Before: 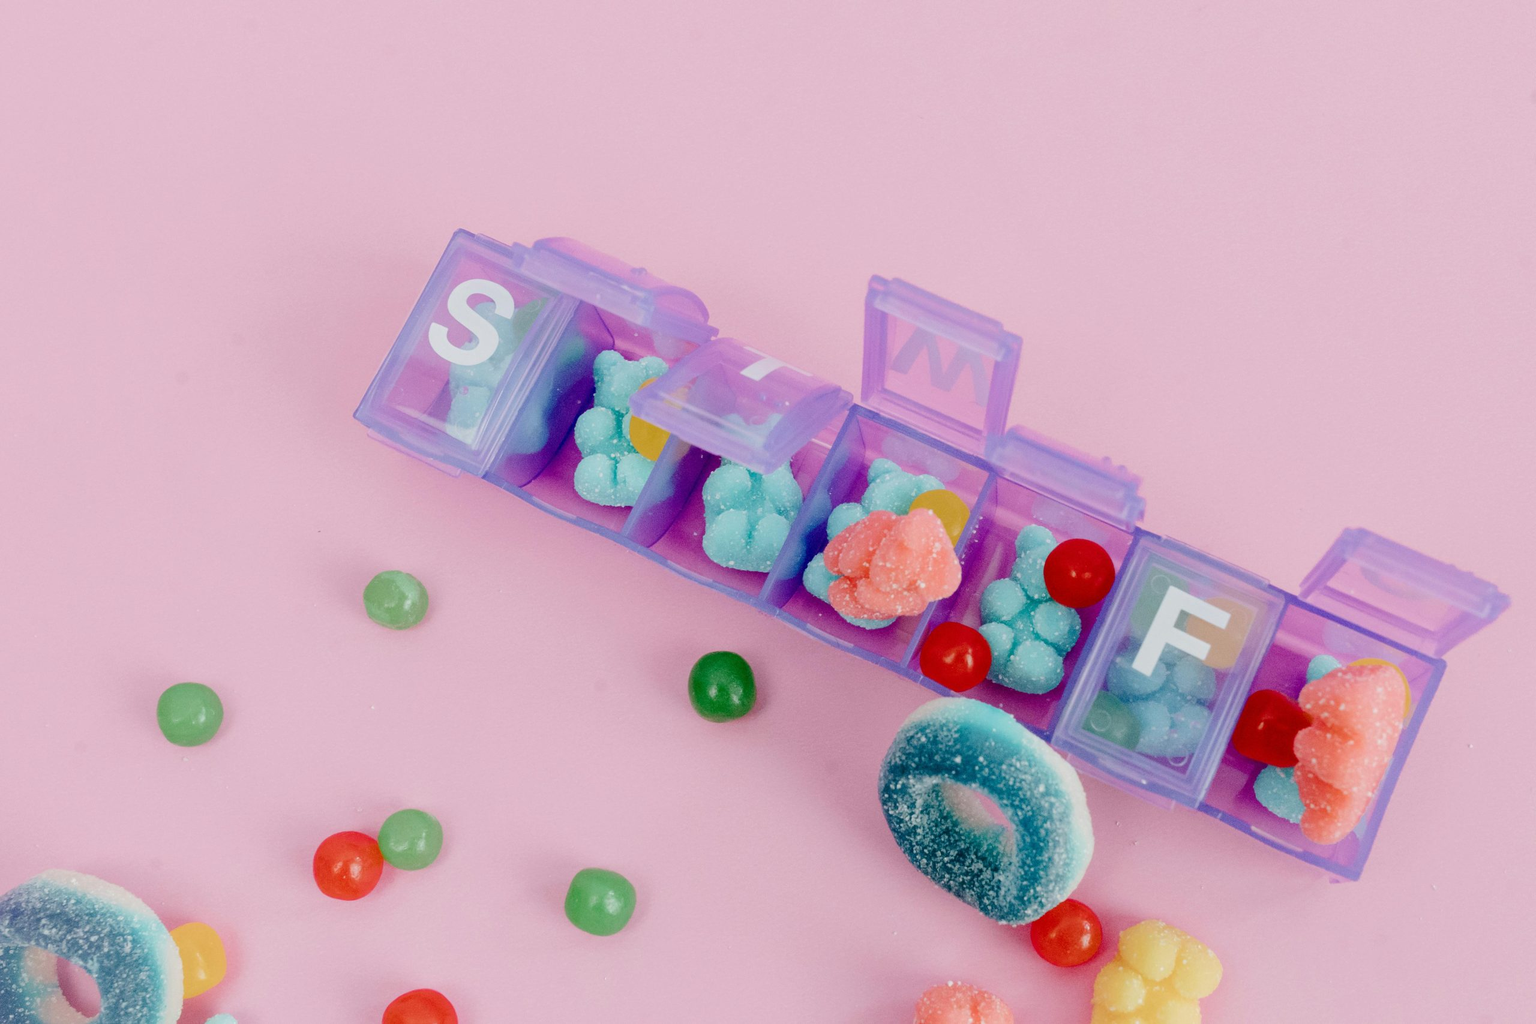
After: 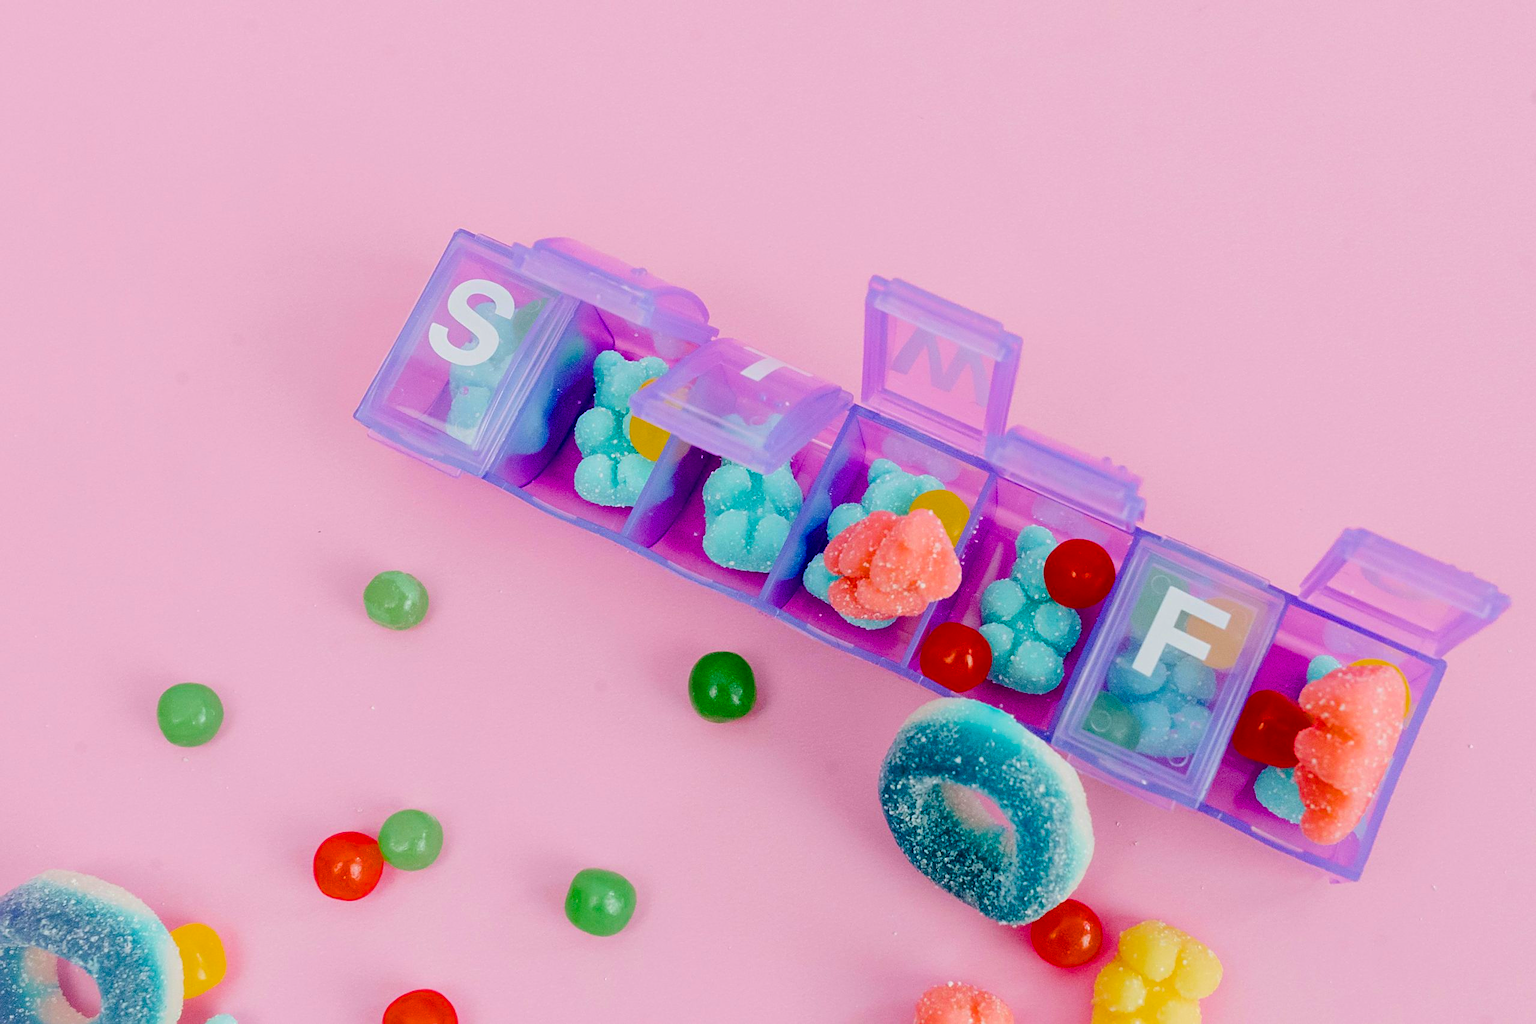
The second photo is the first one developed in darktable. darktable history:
sharpen: on, module defaults
color balance rgb: linear chroma grading › global chroma 15%, perceptual saturation grading › global saturation 30%
